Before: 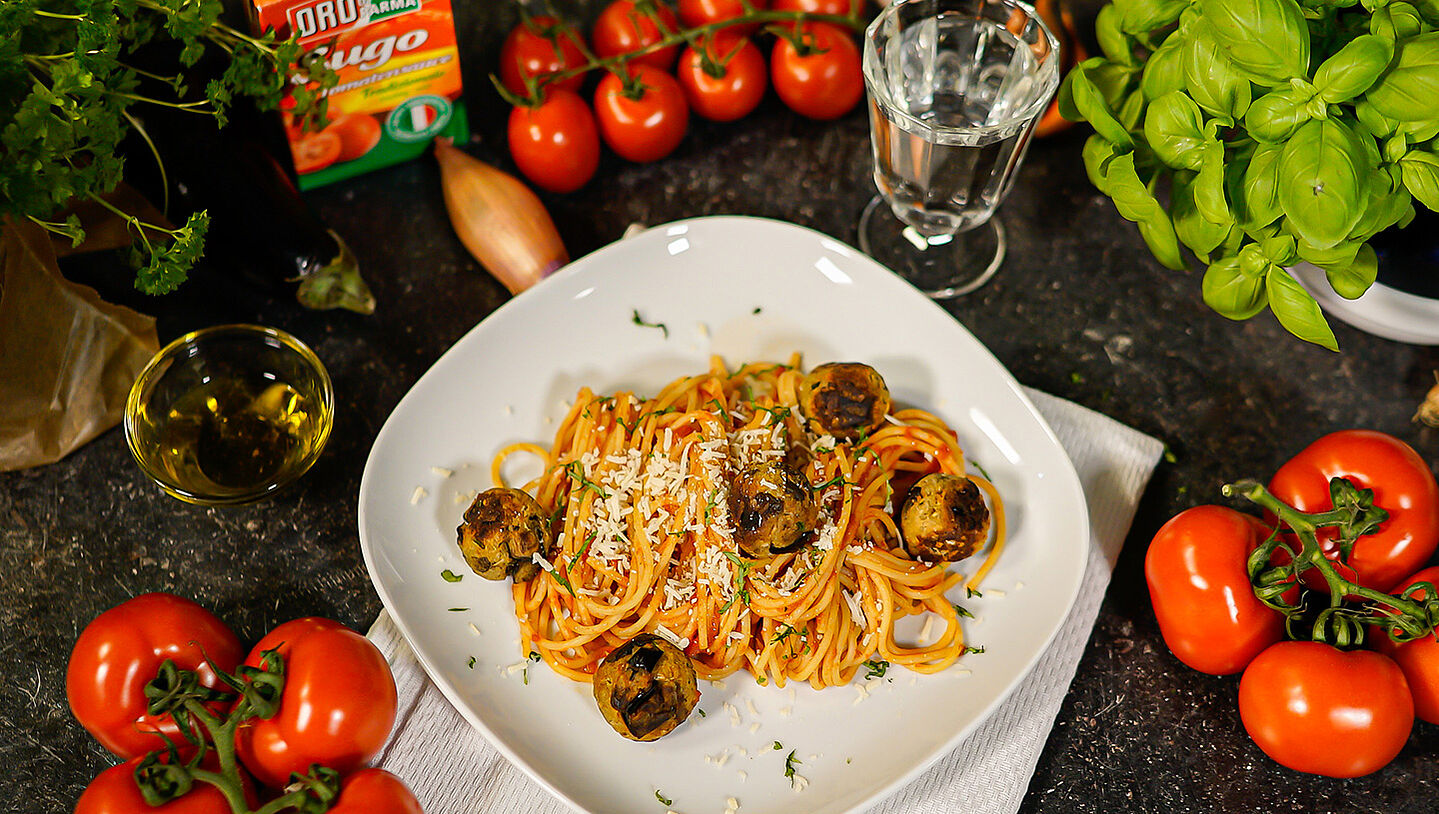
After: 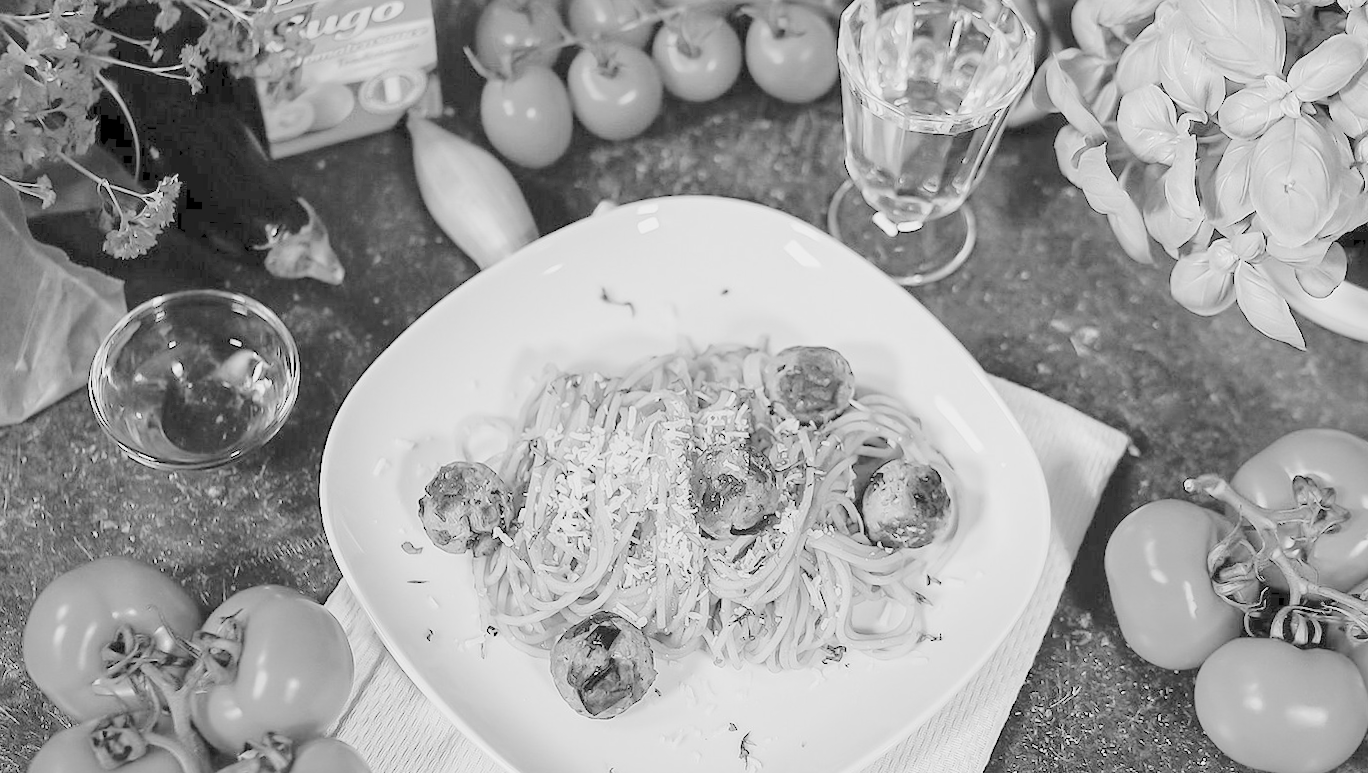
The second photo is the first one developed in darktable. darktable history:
contrast brightness saturation: brightness 1
crop and rotate: angle -1.69°
monochrome: a -92.57, b 58.91
